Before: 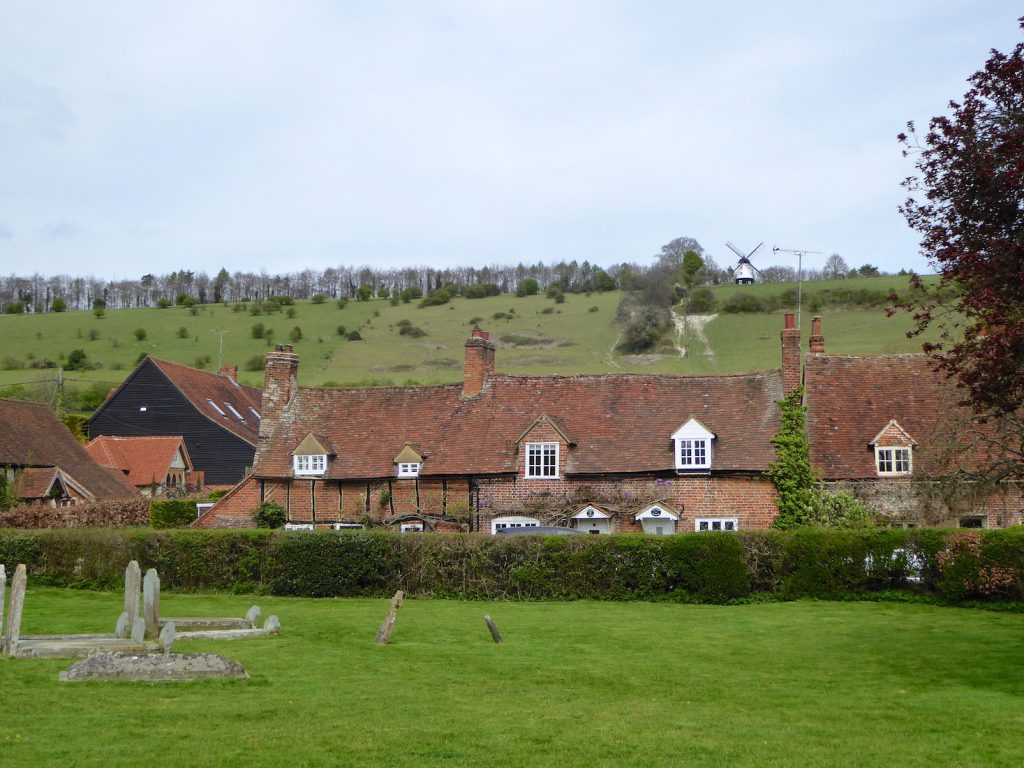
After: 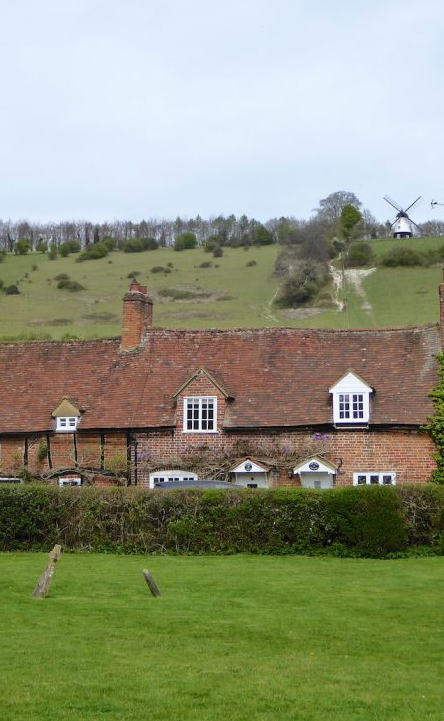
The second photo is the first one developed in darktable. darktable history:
color balance rgb: perceptual saturation grading › global saturation -1%
crop: left 33.452%, top 6.025%, right 23.155%
